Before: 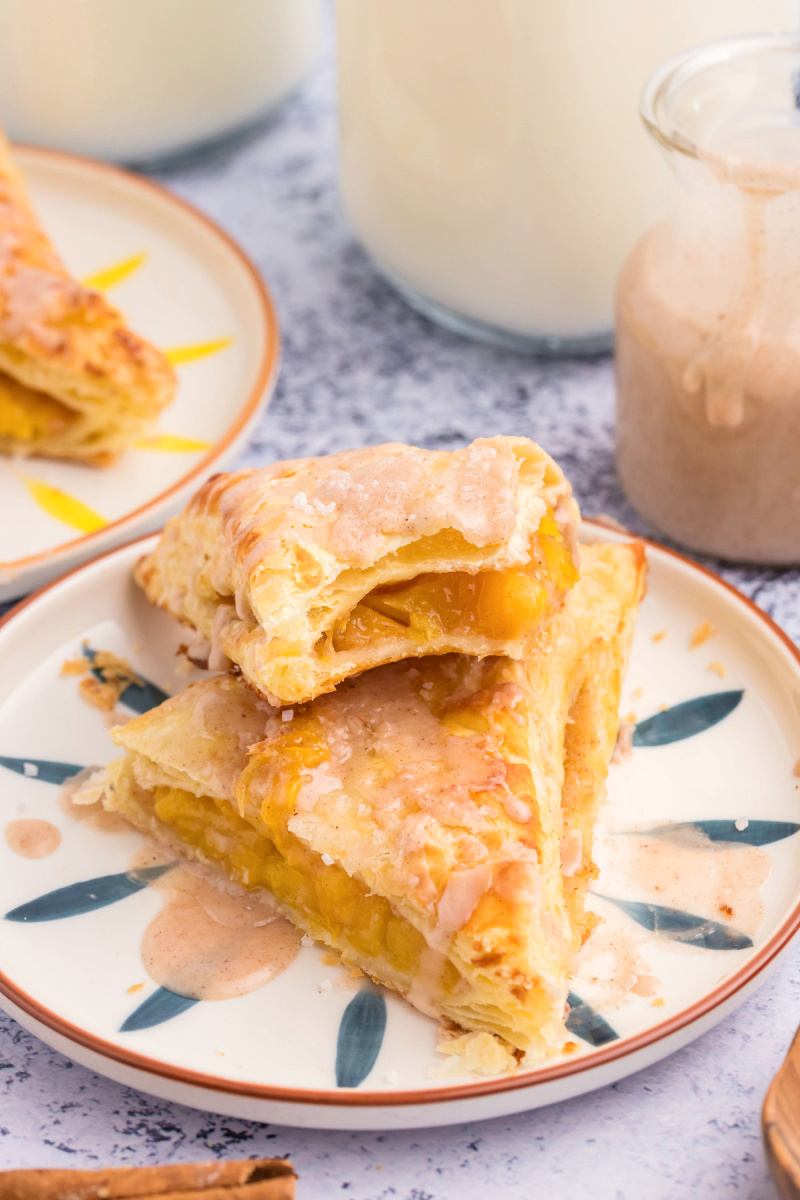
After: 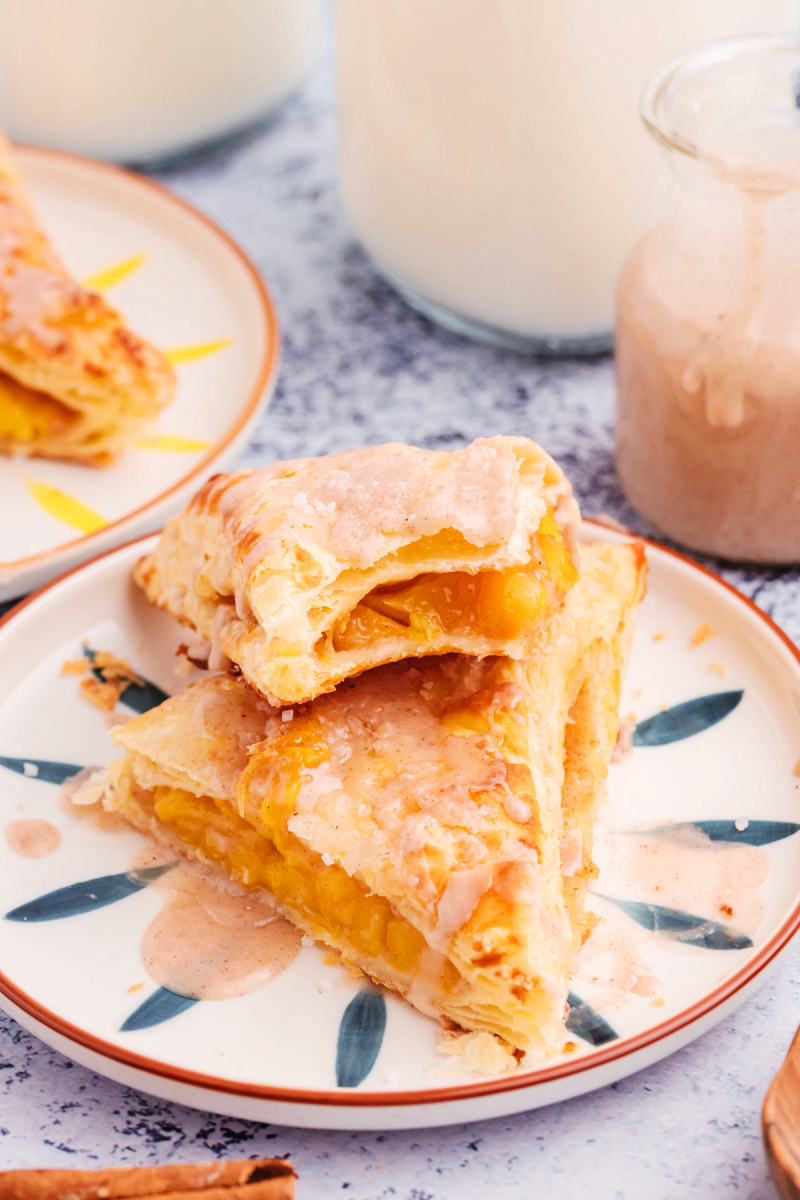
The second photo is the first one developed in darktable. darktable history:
tone curve: curves: ch0 [(0, 0) (0.003, 0.007) (0.011, 0.009) (0.025, 0.014) (0.044, 0.022) (0.069, 0.029) (0.1, 0.037) (0.136, 0.052) (0.177, 0.083) (0.224, 0.121) (0.277, 0.177) (0.335, 0.258) (0.399, 0.351) (0.468, 0.454) (0.543, 0.557) (0.623, 0.654) (0.709, 0.744) (0.801, 0.825) (0.898, 0.909) (1, 1)], preserve colors none
color look up table: target L [96.44, 95.7, 94.2, 89.8, 81.68, 82.64, 79.04, 54.64, 50.52, 48.62, 30.55, 200.21, 85.17, 84.74, 74.91, 69, 60.07, 52.13, 48.37, 45.46, 48.86, 42.42, 41.33, 36.53, 31.39, 13.5, 87.52, 64.81, 53.6, 64.39, 63.97, 50.35, 46.89, 33.24, 41.08, 36.12, 27.86, 28.39, 19.18, 5.599, 0.951, 93.41, 86.88, 85.73, 77.68, 63.74, 58.83, 55.83, 34.84], target a [-10.36, -17.26, -24.04, -55.29, -50.16, -12.44, -33.9, -37.35, -18.27, -27.6, -19.23, 0, 7.214, 10.87, 28.44, 22.1, 55.02, 63.74, 55.58, 37.21, 14.74, 32.03, 45.48, 39.58, 6.202, 30.99, 16.72, 50.93, 66.59, 13.36, 18.25, 63.53, 9.178, 39.07, 46.98, 12.16, 37.98, 19.59, 36.69, 29.08, 5.016, -26.42, -6.085, -52.03, -35.92, -15.13, -23.22, -5.24, -9.46], target b [48.77, 32.97, 77.56, 4.766, 61.18, 67.77, 18.76, 25.94, 32.81, 8.724, 20.71, 0, 60.08, 18.63, 32.94, 45.92, 51.51, 40.06, 6.073, 28.21, 37.07, 7.465, 43.85, 37.05, 12.71, 18.68, -9.346, -9.476, -36.44, -36.67, -10.57, -19.82, -60.6, -77.83, -2.248, -15.33, -36.76, -43.83, -49.14, -24.02, -3.131, -4.341, -2.941, -22.29, -6.304, -34.82, -21.36, -3.354, -12.69], num patches 49
